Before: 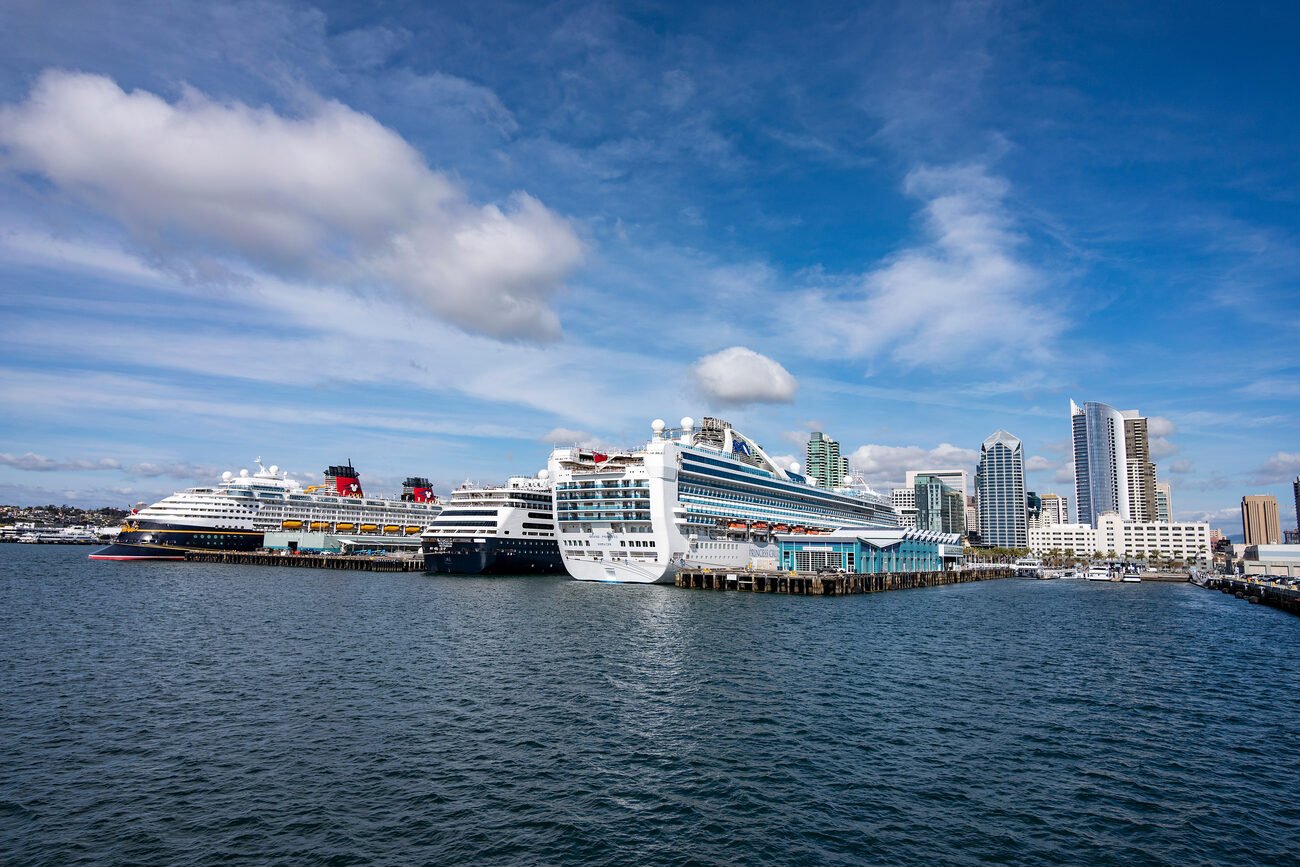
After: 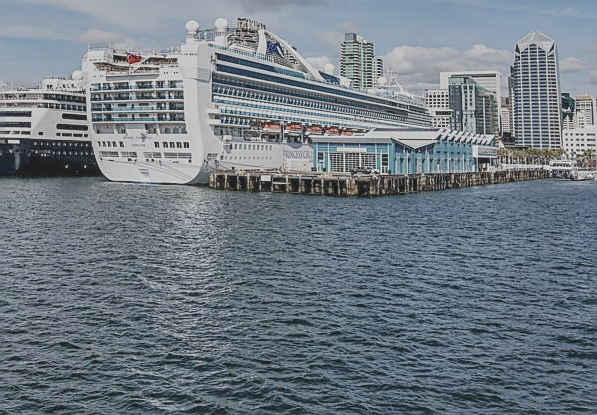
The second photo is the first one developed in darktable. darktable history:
local contrast: on, module defaults
sharpen: on, module defaults
contrast brightness saturation: contrast -0.268, saturation -0.438
exposure: exposure 0.014 EV, compensate highlight preservation false
tone equalizer: -8 EV 0.966 EV, -7 EV 1.01 EV, -6 EV 1.02 EV, -5 EV 1.02 EV, -4 EV 1.02 EV, -3 EV 0.727 EV, -2 EV 0.508 EV, -1 EV 0.241 EV
crop: left 35.88%, top 46.131%, right 18.187%, bottom 5.943%
filmic rgb: black relative exposure -11.33 EV, white relative exposure 3.23 EV, hardness 6.82, add noise in highlights 0.002, preserve chrominance luminance Y, color science v3 (2019), use custom middle-gray values true, contrast in highlights soft
